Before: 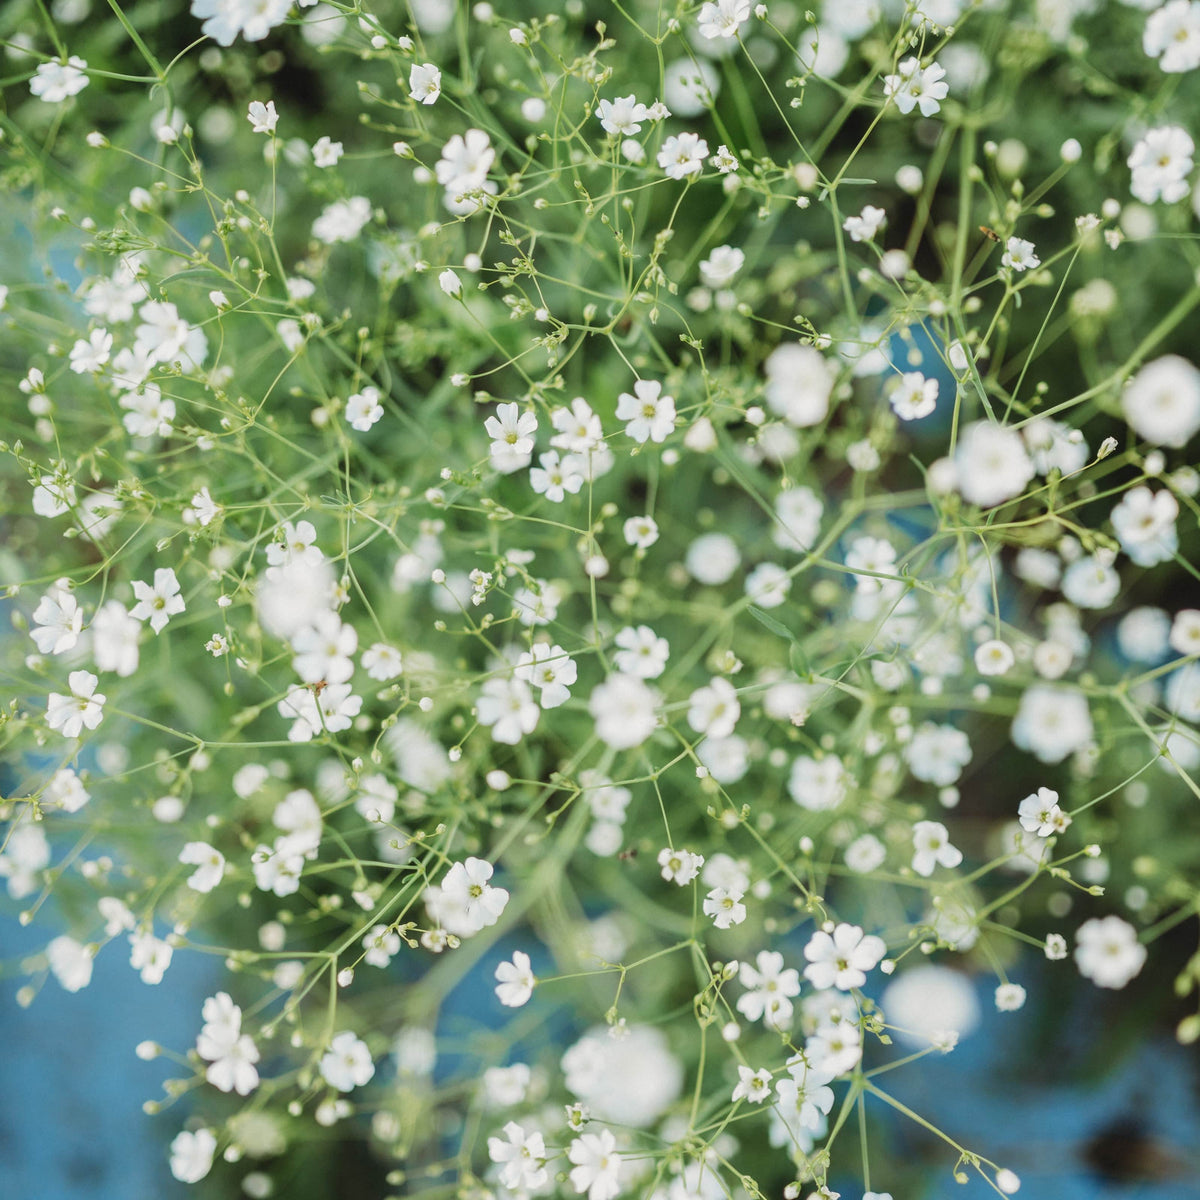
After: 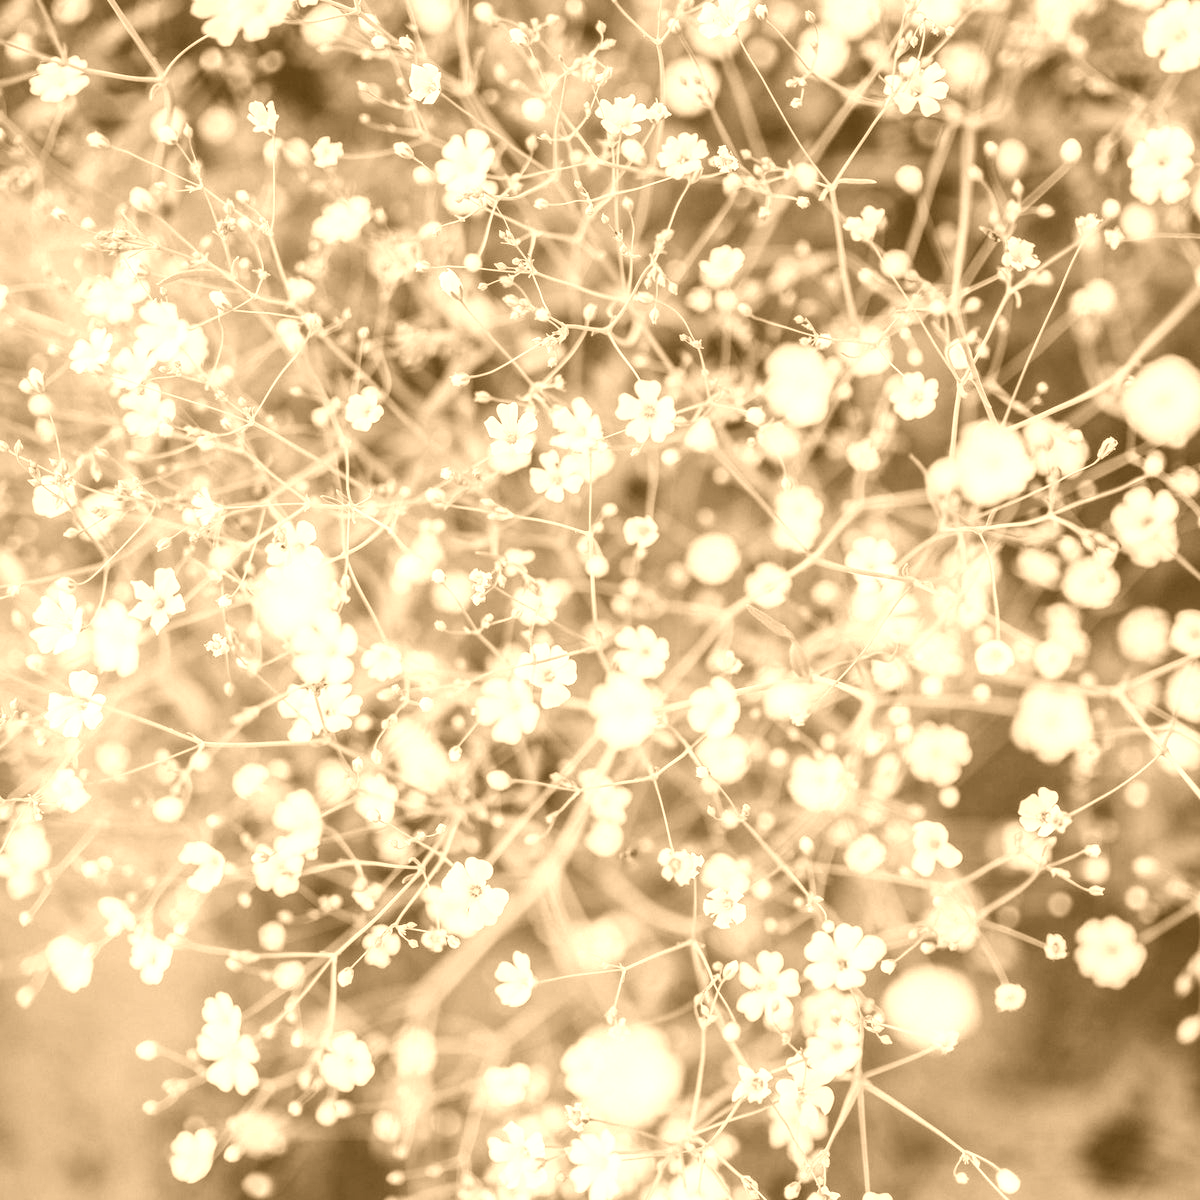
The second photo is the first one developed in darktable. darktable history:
sigmoid: contrast 1.22, skew 0.65
colorize: hue 28.8°, source mix 100%
local contrast: on, module defaults
